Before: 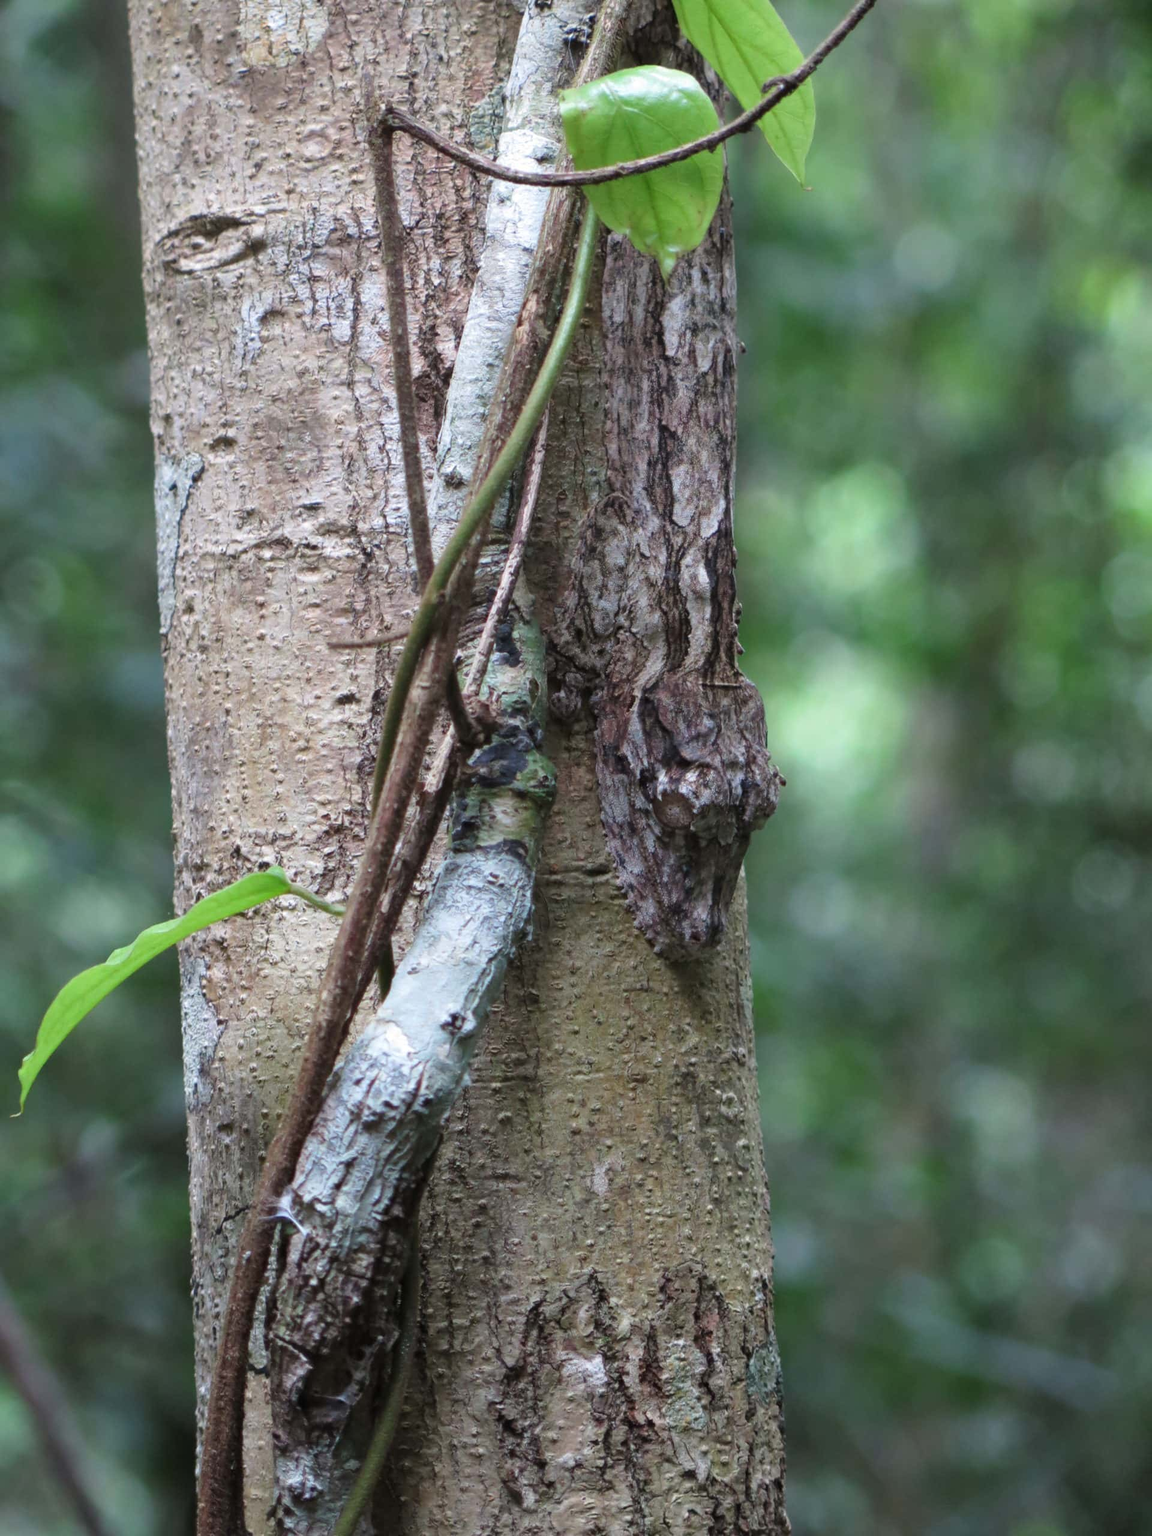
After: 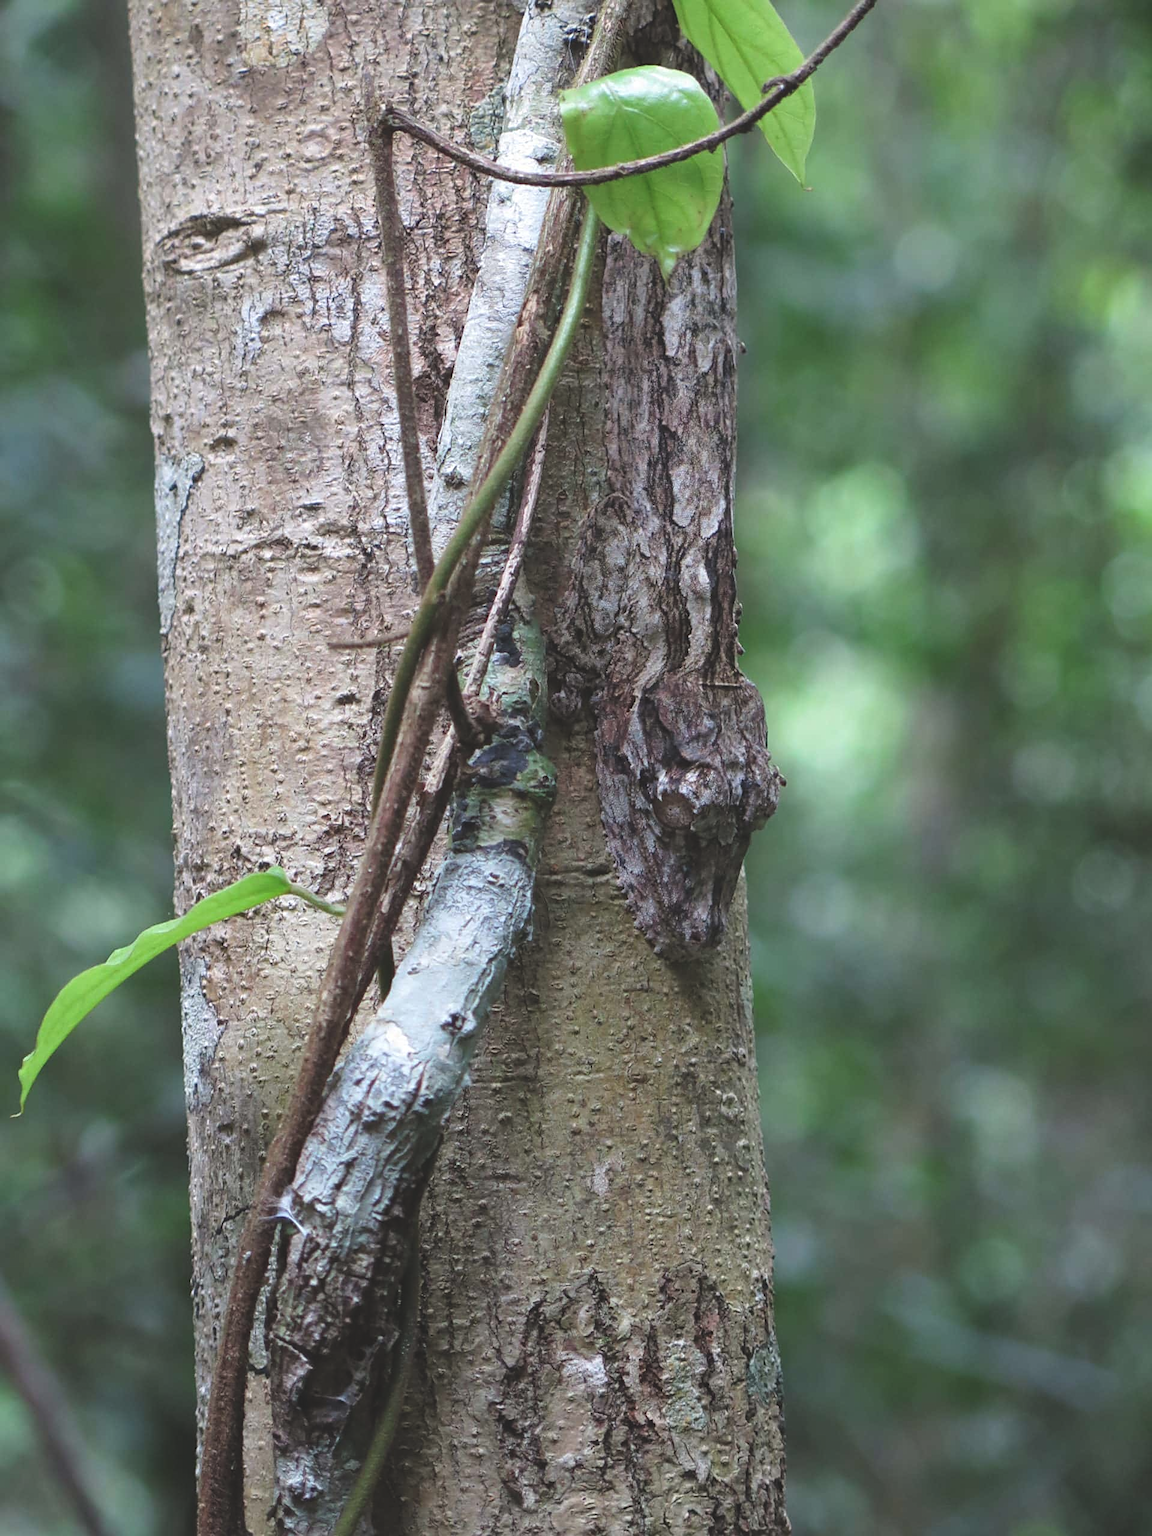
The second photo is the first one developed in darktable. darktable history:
exposure: black level correction -0.016, compensate highlight preservation false
sharpen: on, module defaults
